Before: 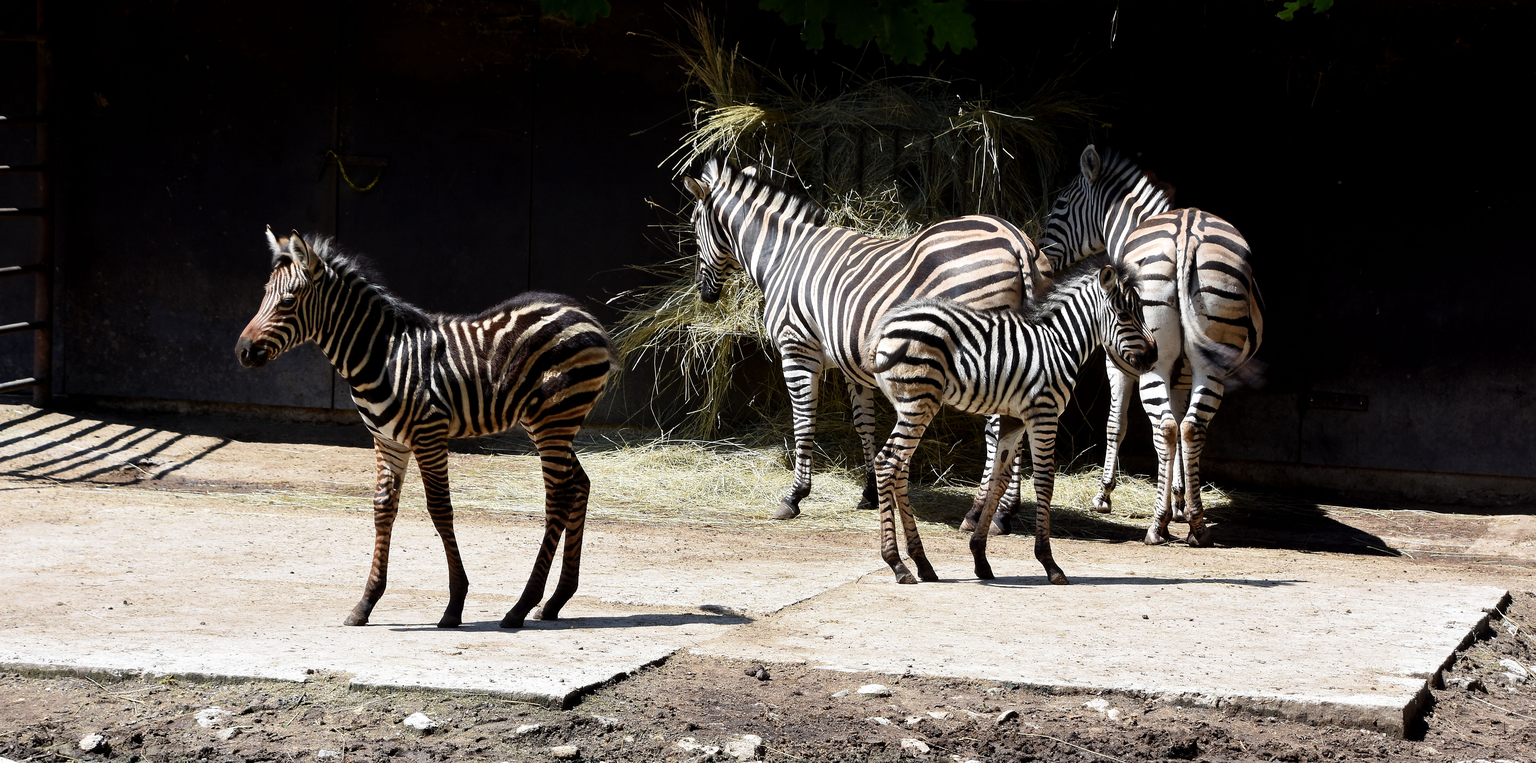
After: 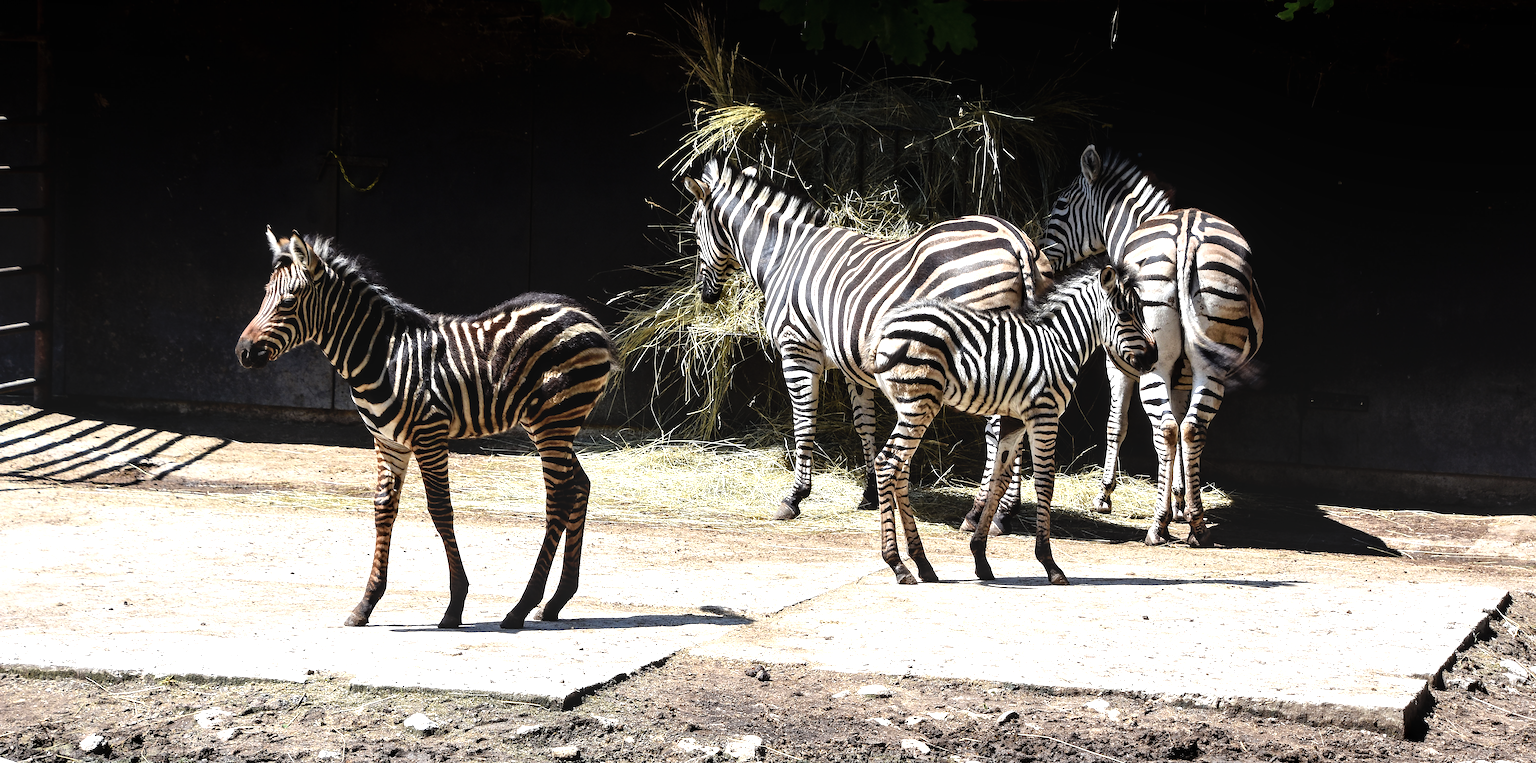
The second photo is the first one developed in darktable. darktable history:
local contrast: on, module defaults
color zones: curves: ch0 [(0.068, 0.464) (0.25, 0.5) (0.48, 0.508) (0.75, 0.536) (0.886, 0.476) (0.967, 0.456)]; ch1 [(0.066, 0.456) (0.25, 0.5) (0.616, 0.508) (0.746, 0.56) (0.934, 0.444)], mix 42.69%
tone equalizer: -8 EV -0.744 EV, -7 EV -0.687 EV, -6 EV -0.617 EV, -5 EV -0.366 EV, -3 EV 0.37 EV, -2 EV 0.6 EV, -1 EV 0.683 EV, +0 EV 0.732 EV
